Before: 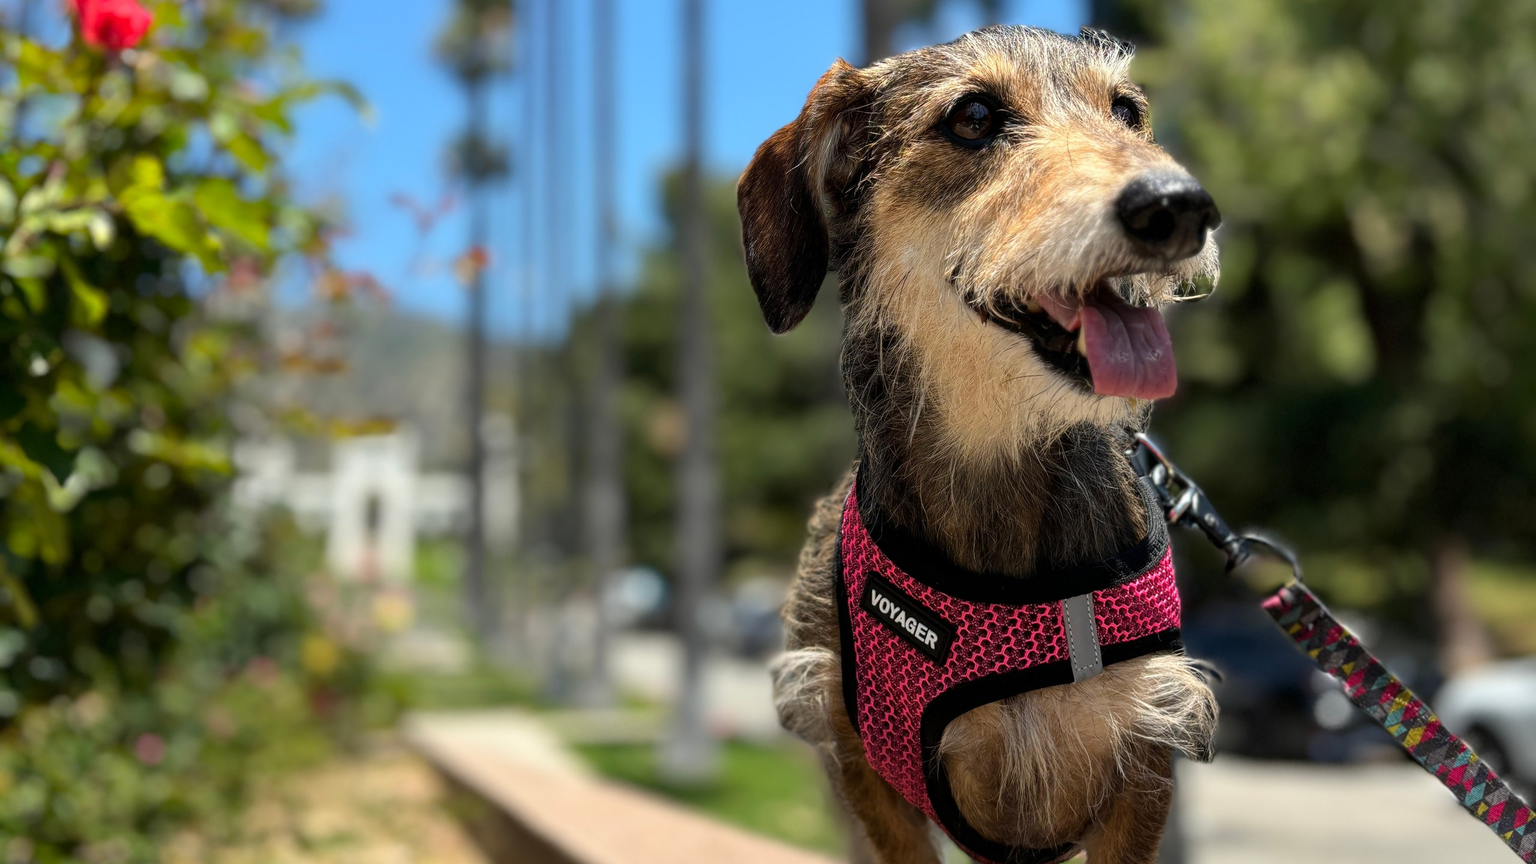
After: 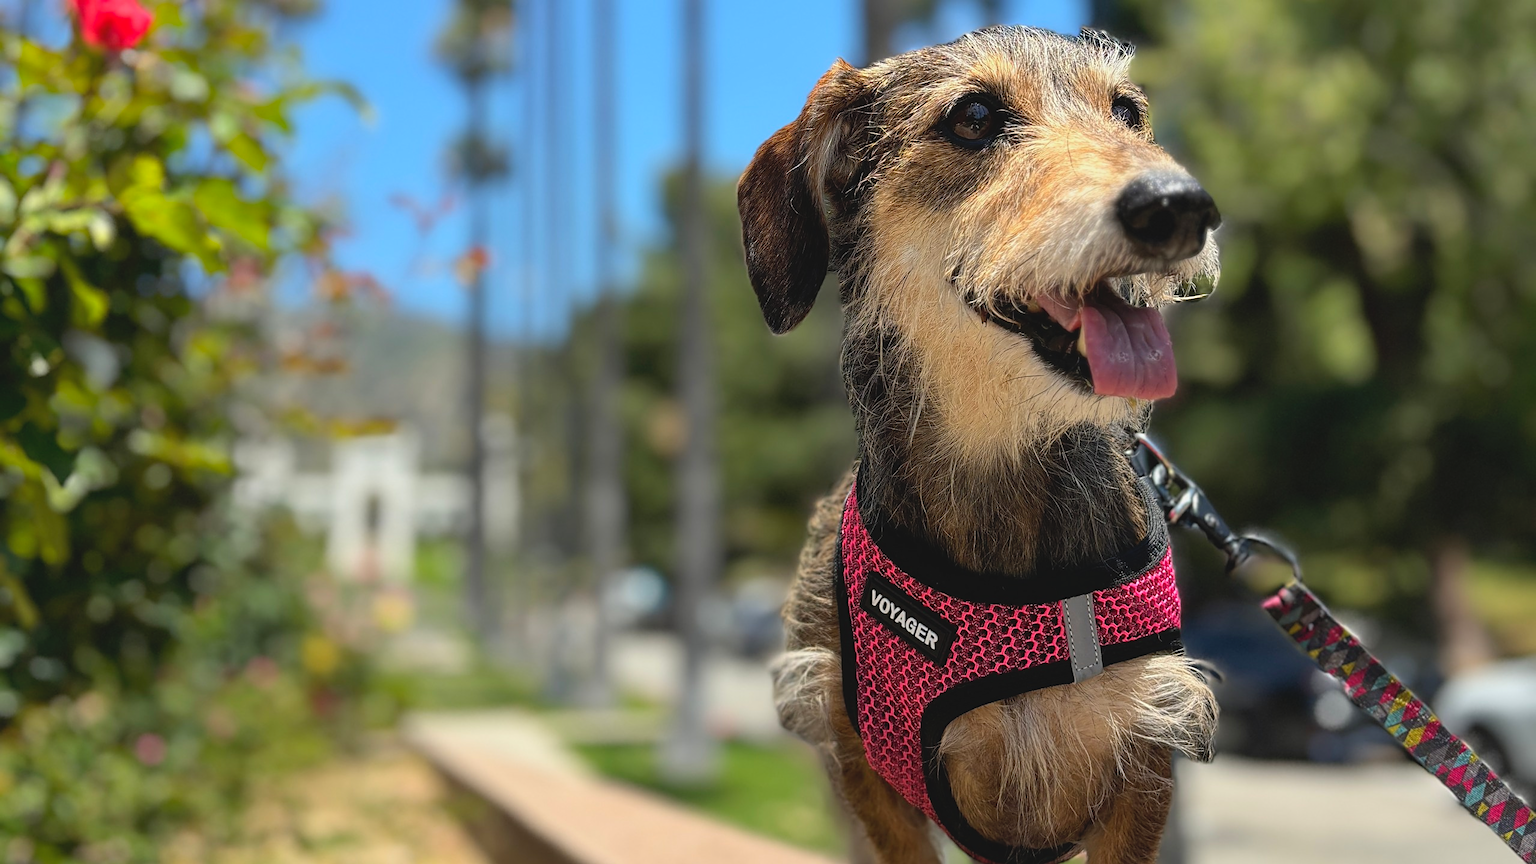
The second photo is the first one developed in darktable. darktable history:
sharpen: on, module defaults
contrast brightness saturation: contrast -0.096, brightness 0.05, saturation 0.075
